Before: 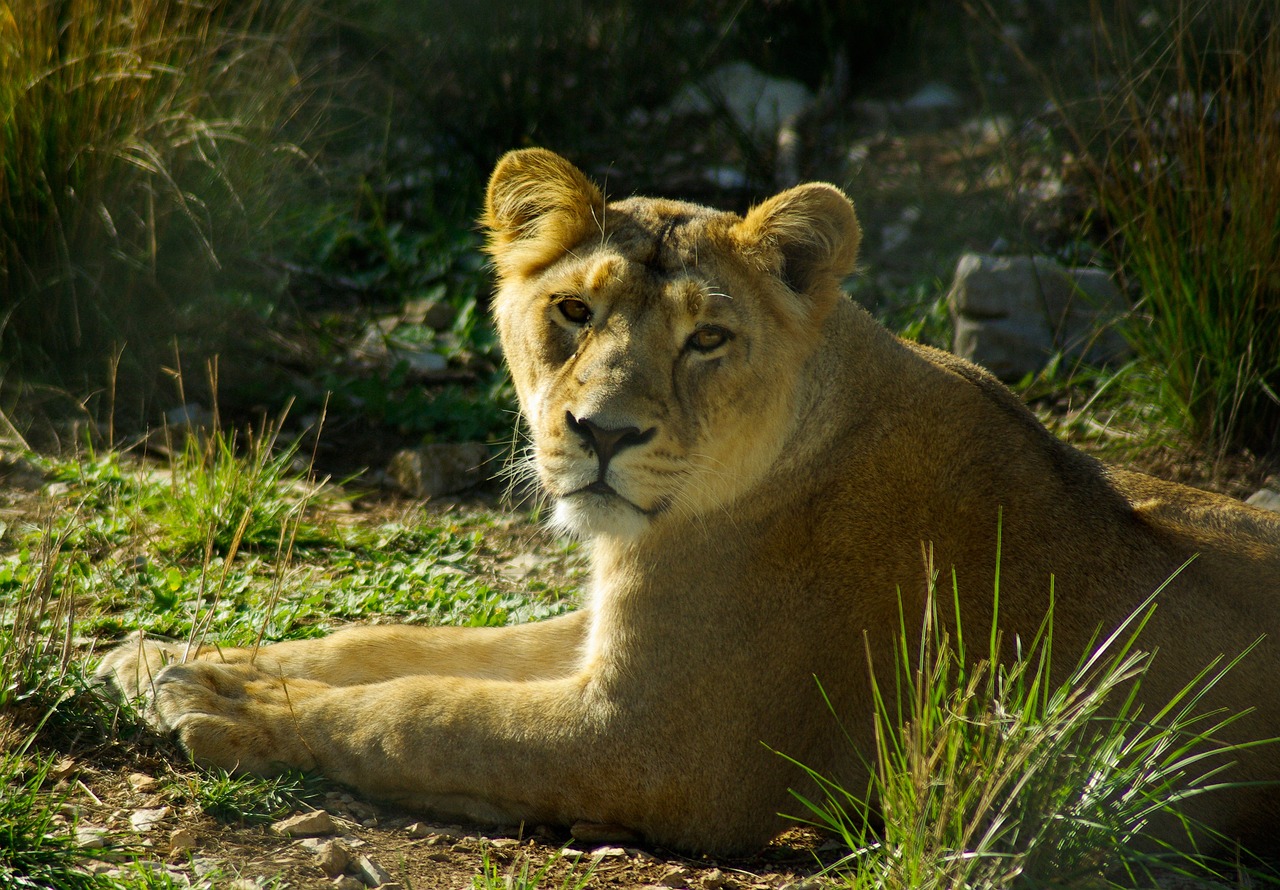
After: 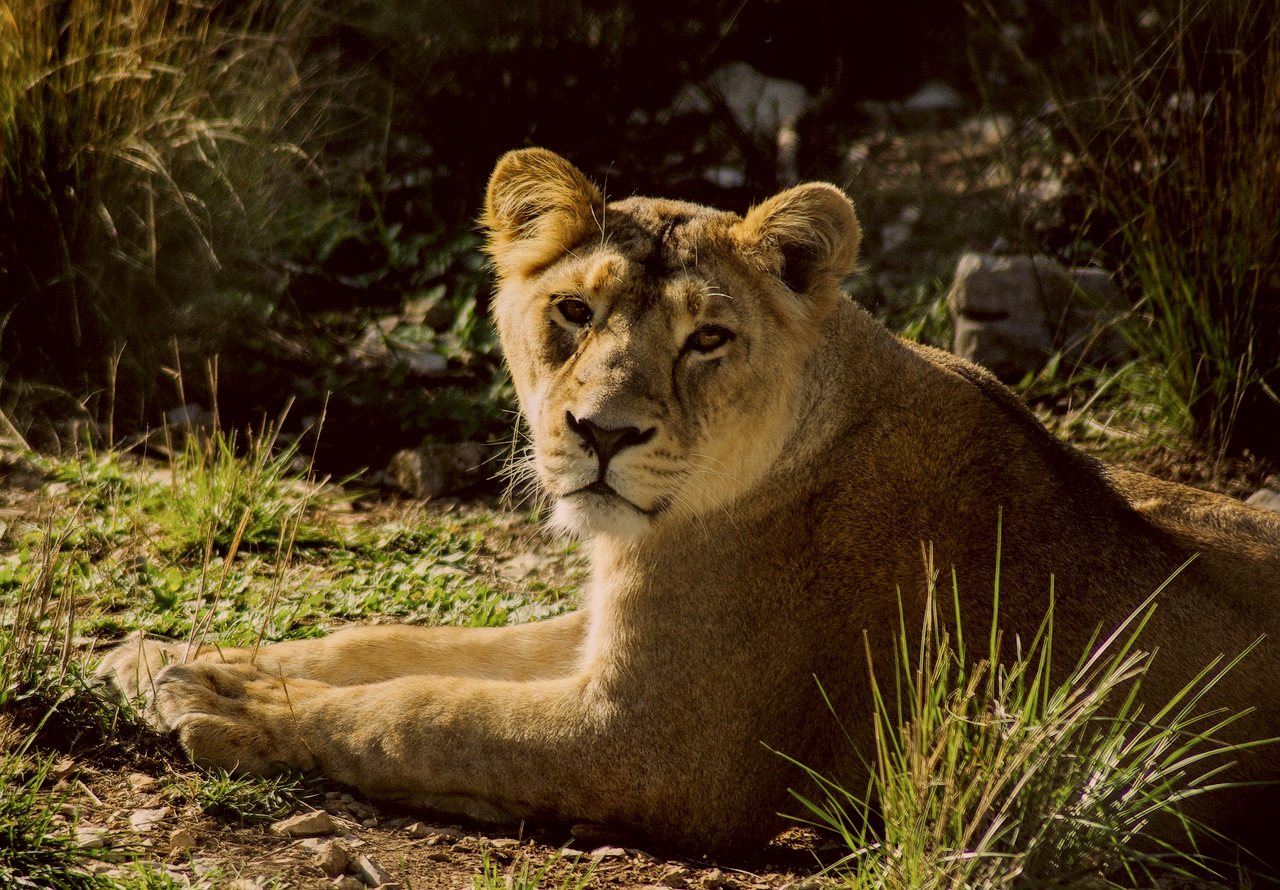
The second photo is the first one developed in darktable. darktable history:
local contrast: on, module defaults
filmic rgb: black relative exposure -7.65 EV, white relative exposure 4.56 EV, threshold 5.99 EV, hardness 3.61, enable highlight reconstruction true
color correction: highlights a* 10.2, highlights b* 9.72, shadows a* 9.02, shadows b* 7.86, saturation 0.819
